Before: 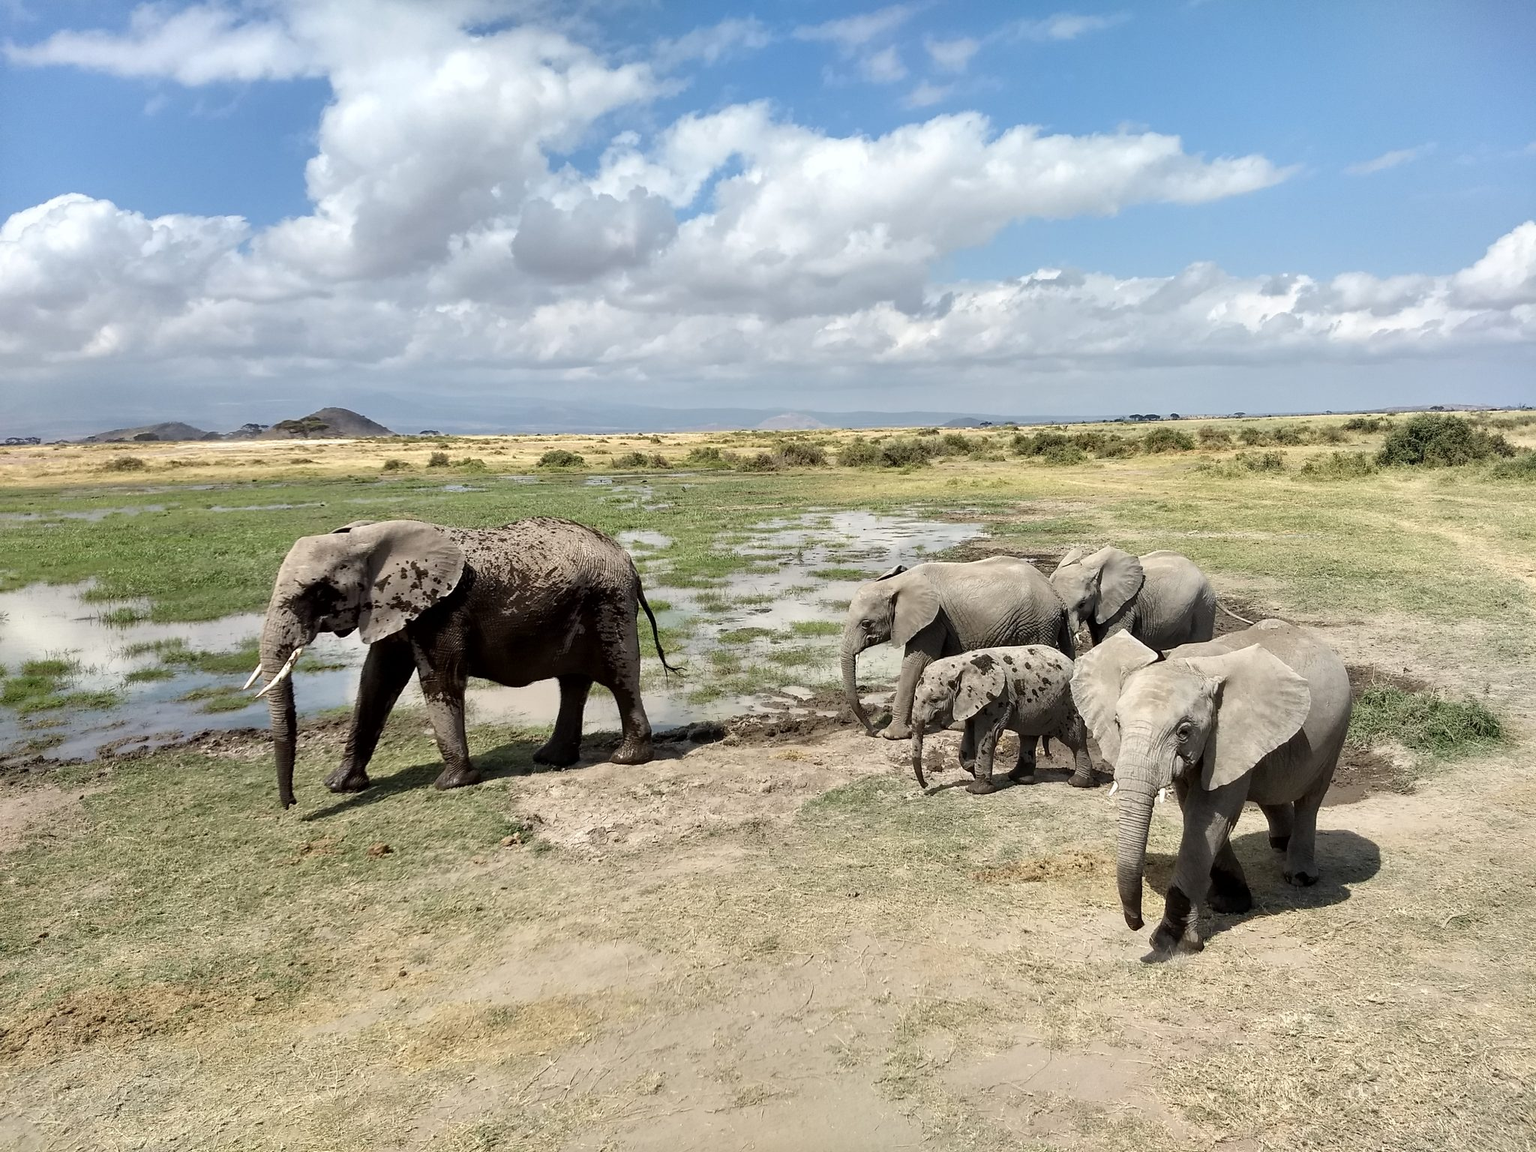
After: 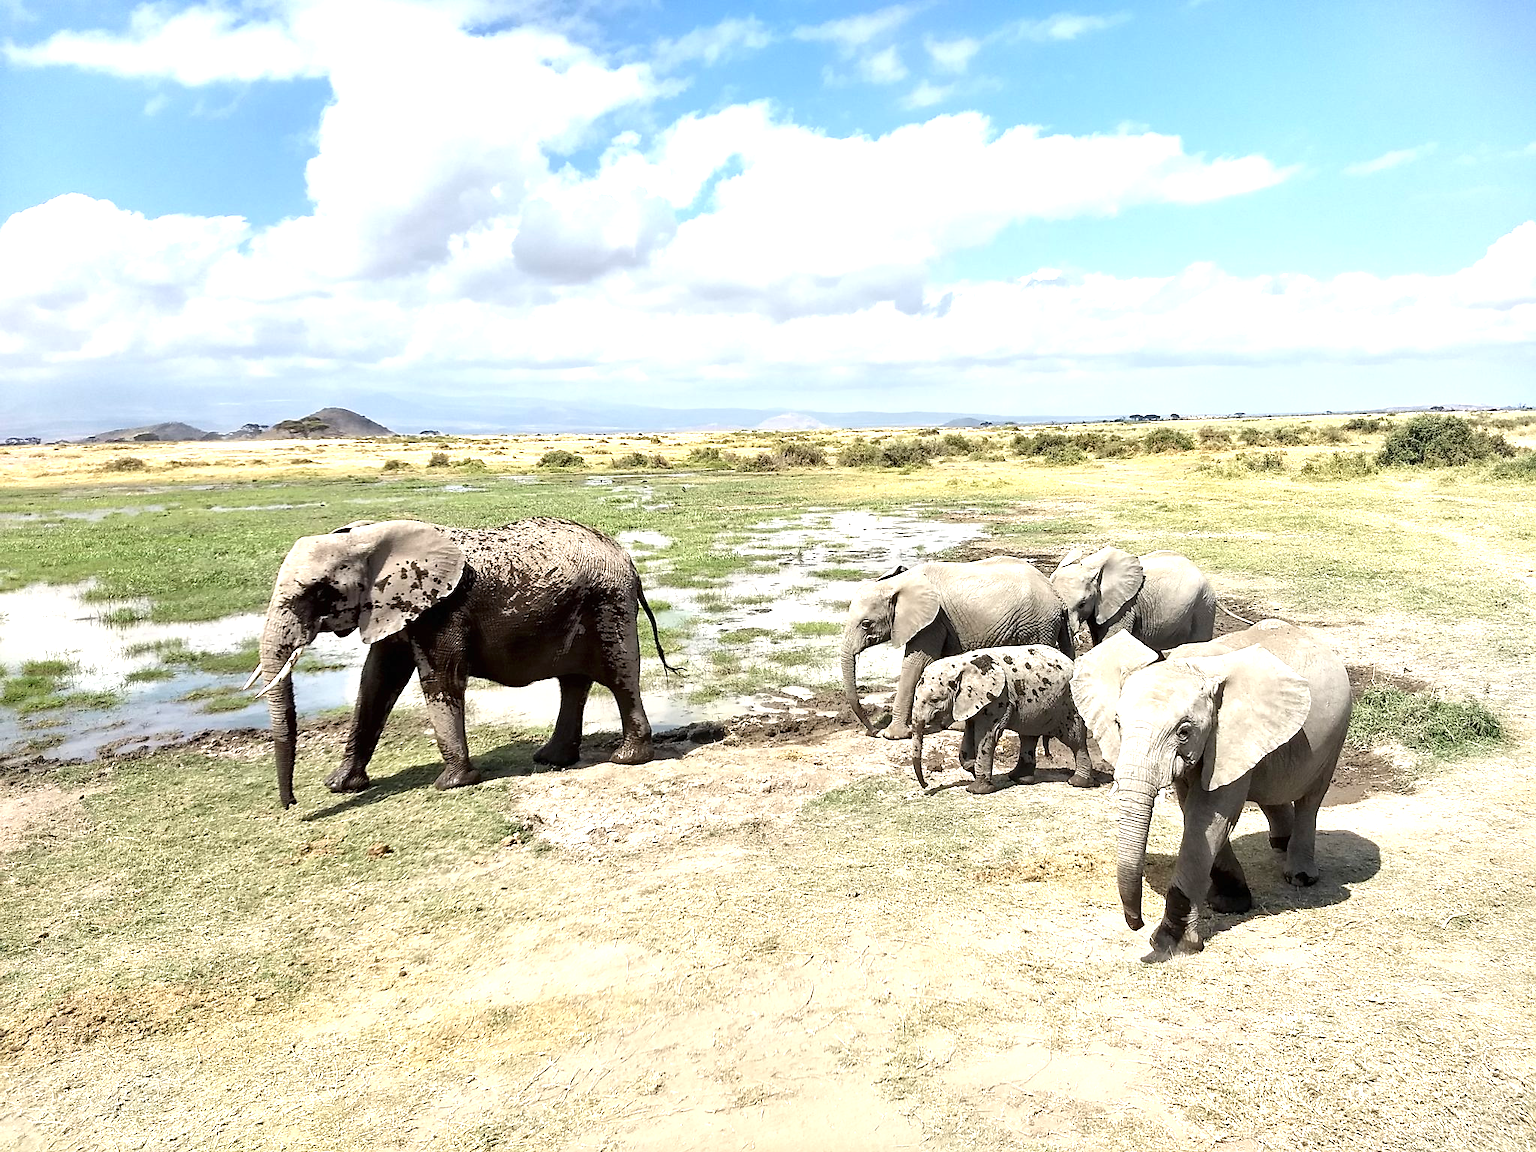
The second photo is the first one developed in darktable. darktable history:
exposure: black level correction 0, exposure 1 EV, compensate exposure bias true, compensate highlight preservation false
sharpen: radius 1.814, amount 0.404, threshold 1.732
